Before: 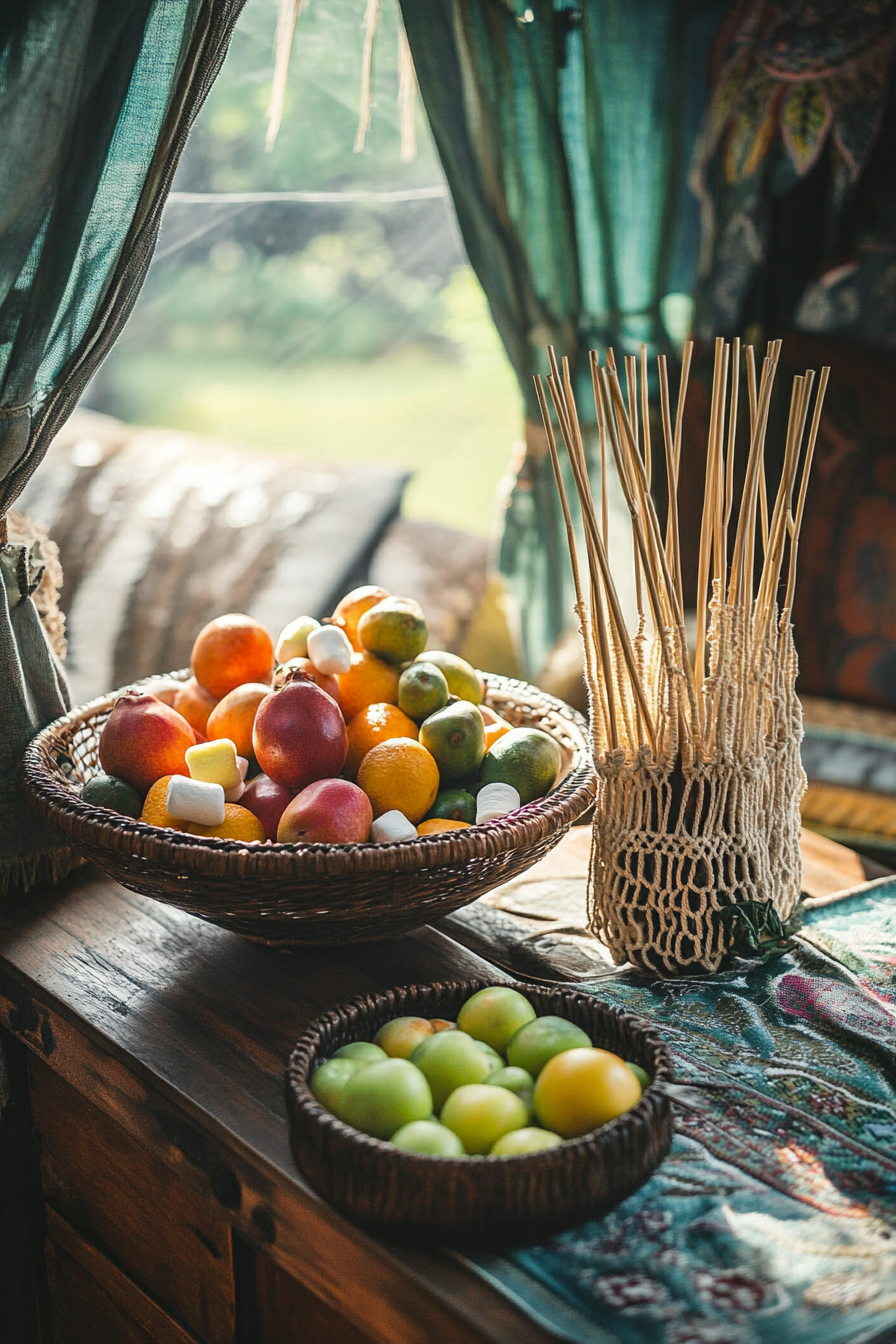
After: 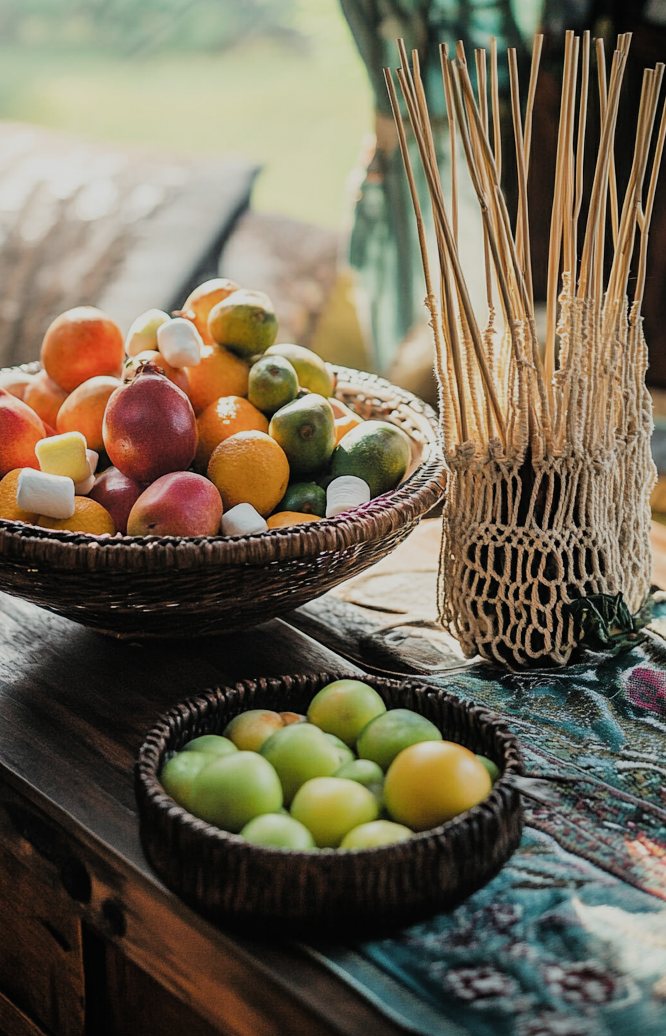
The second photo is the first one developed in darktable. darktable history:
crop: left 16.845%, top 22.862%, right 8.774%
filmic rgb: black relative exposure -9.3 EV, white relative exposure 6.81 EV, hardness 3.09, contrast 1.062, add noise in highlights 0, preserve chrominance max RGB, color science v3 (2019), use custom middle-gray values true, contrast in highlights soft
